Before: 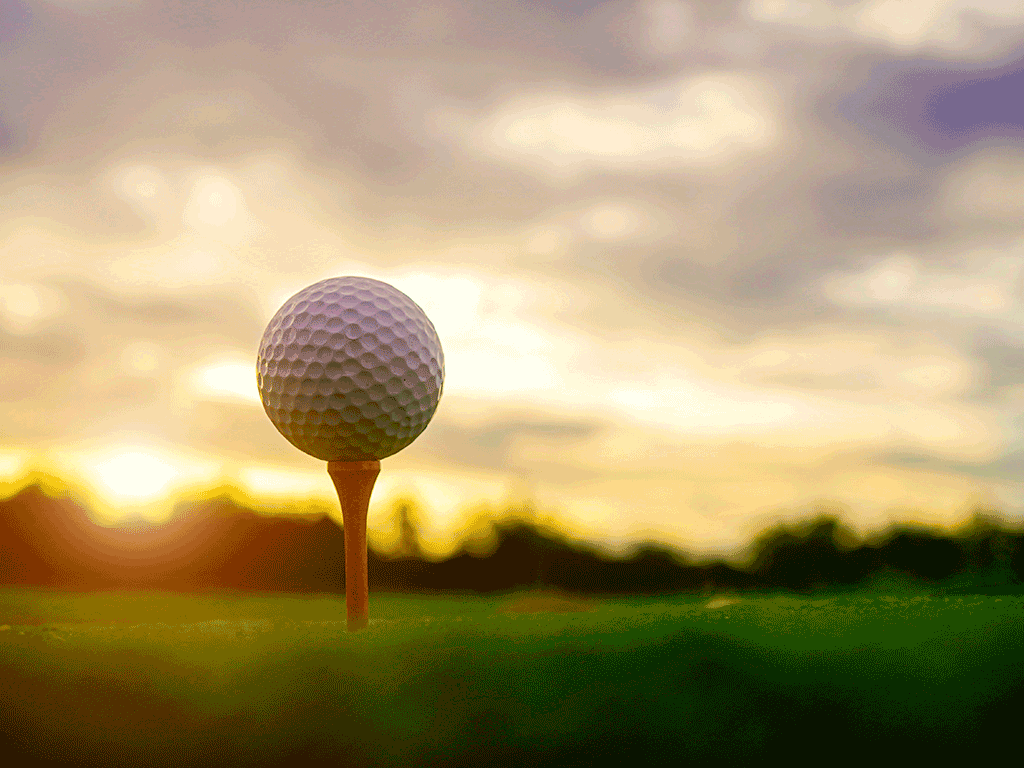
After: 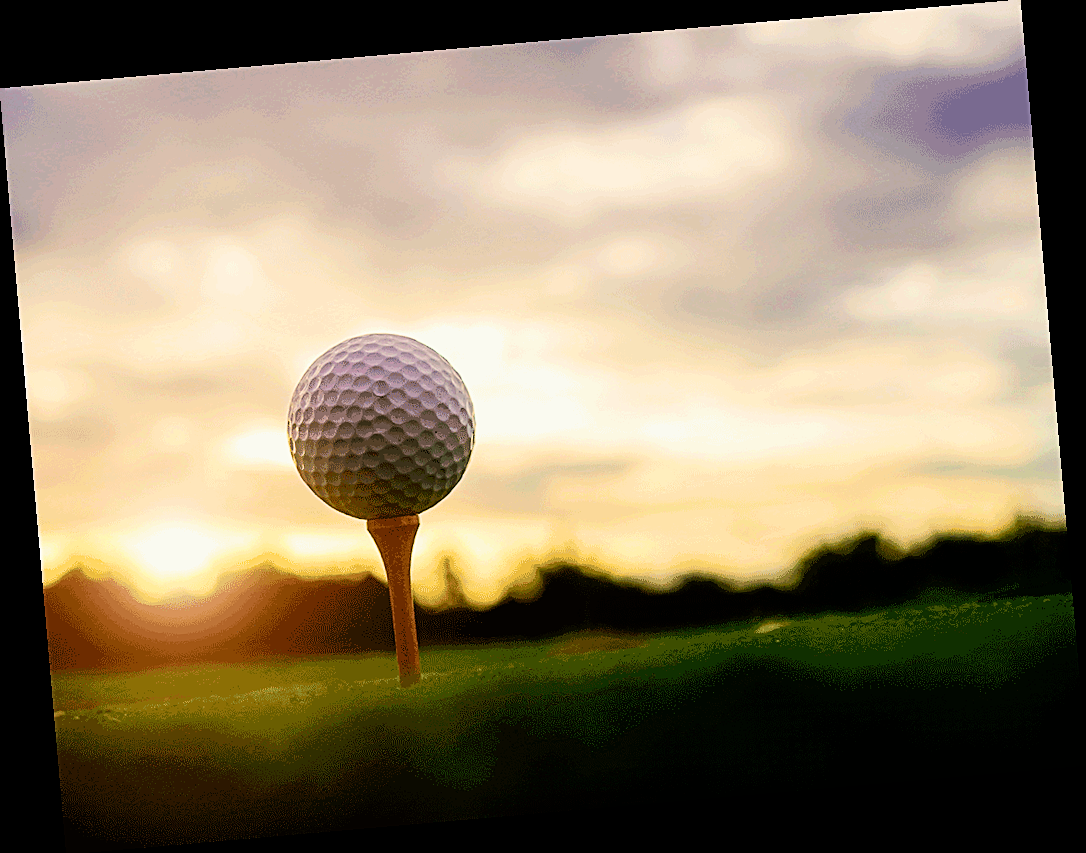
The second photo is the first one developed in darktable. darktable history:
filmic rgb: black relative exposure -5.42 EV, white relative exposure 2.85 EV, dynamic range scaling -37.73%, hardness 4, contrast 1.605, highlights saturation mix -0.93%
rotate and perspective: rotation -4.98°, automatic cropping off
sharpen: on, module defaults
